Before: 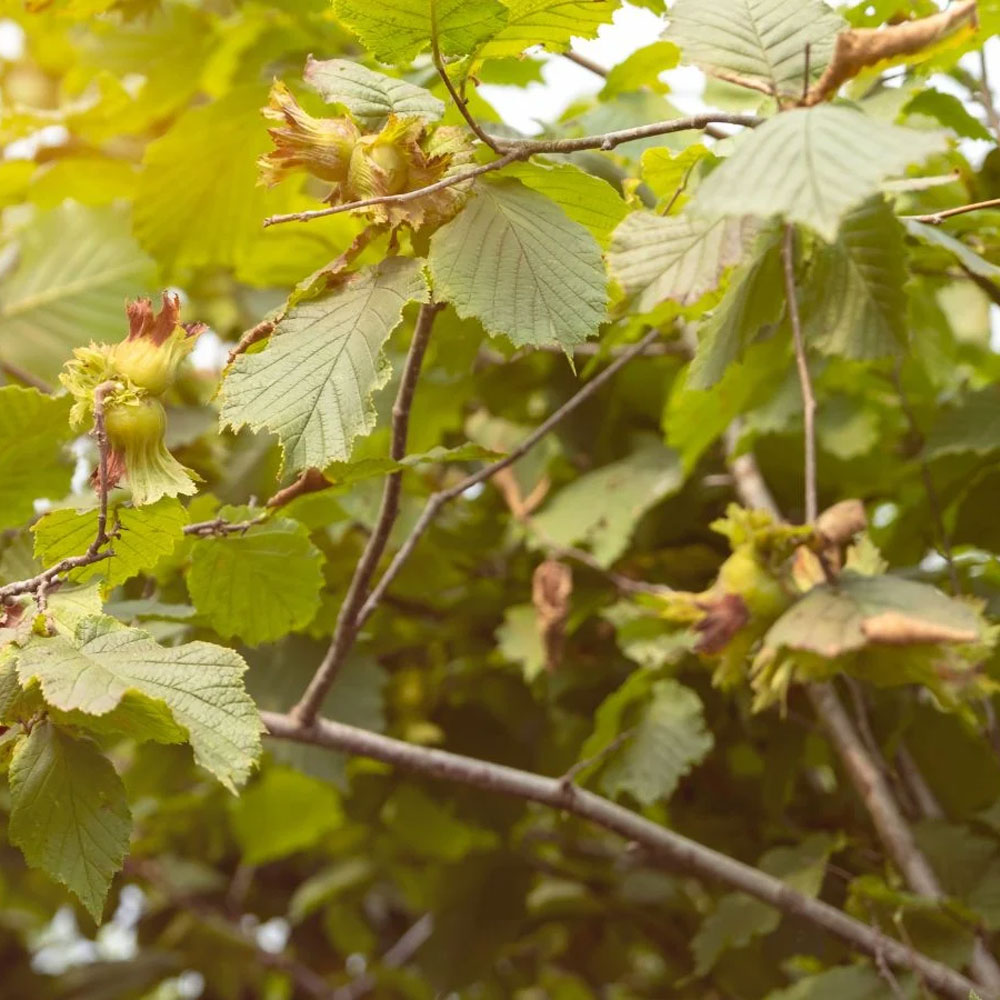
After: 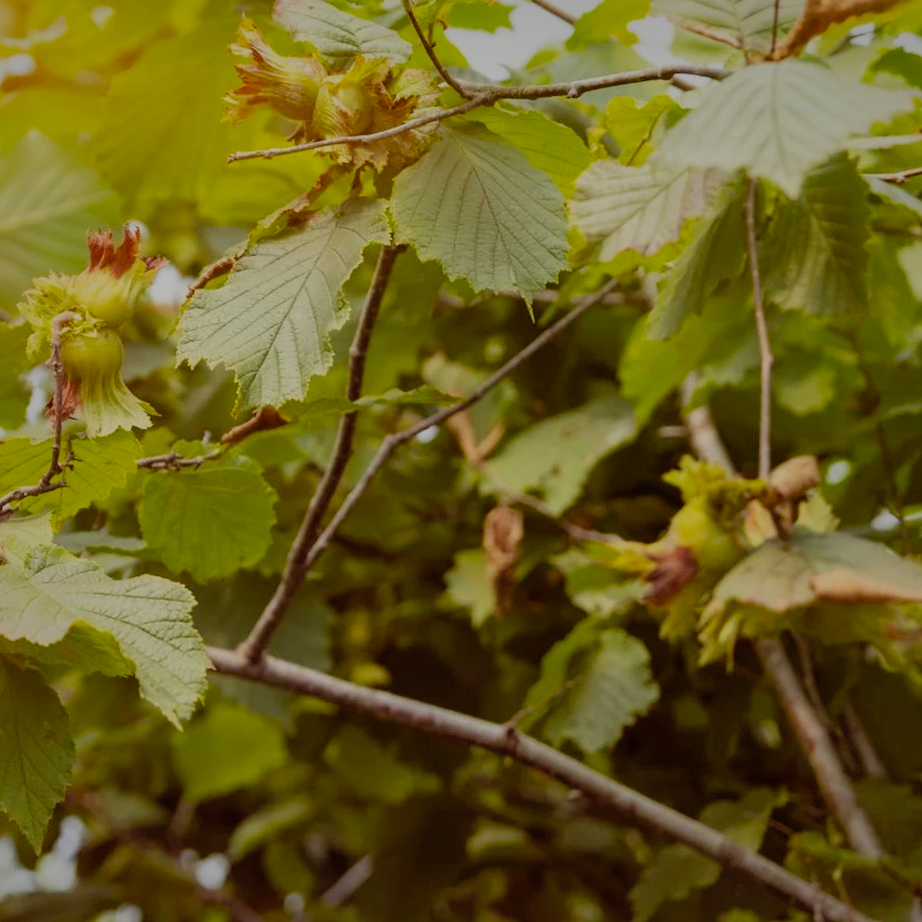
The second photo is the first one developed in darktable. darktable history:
filmic rgb: middle gray luminance 29%, black relative exposure -10.3 EV, white relative exposure 5.5 EV, threshold 6 EV, target black luminance 0%, hardness 3.95, latitude 2.04%, contrast 1.132, highlights saturation mix 5%, shadows ↔ highlights balance 15.11%, add noise in highlights 0, preserve chrominance no, color science v3 (2019), use custom middle-gray values true, iterations of high-quality reconstruction 0, contrast in highlights soft, enable highlight reconstruction true
crop and rotate: angle -1.96°, left 3.097%, top 4.154%, right 1.586%, bottom 0.529%
vibrance: on, module defaults
shadows and highlights: shadows 38.43, highlights -74.54
